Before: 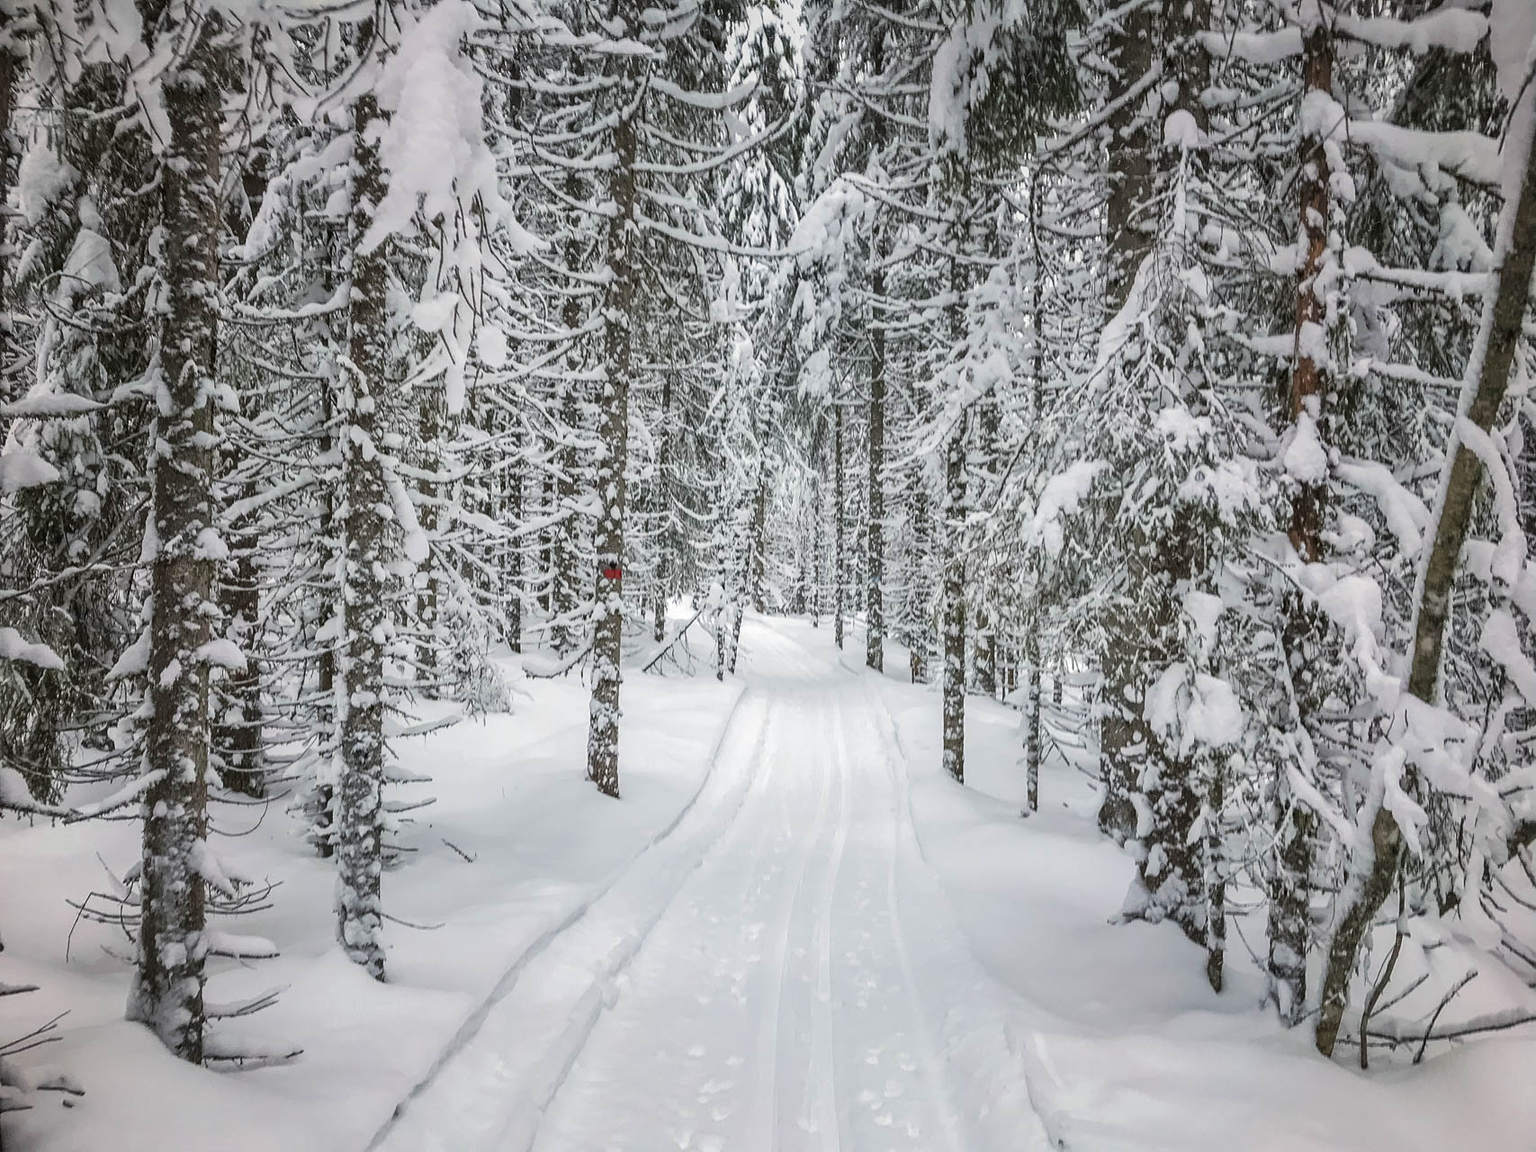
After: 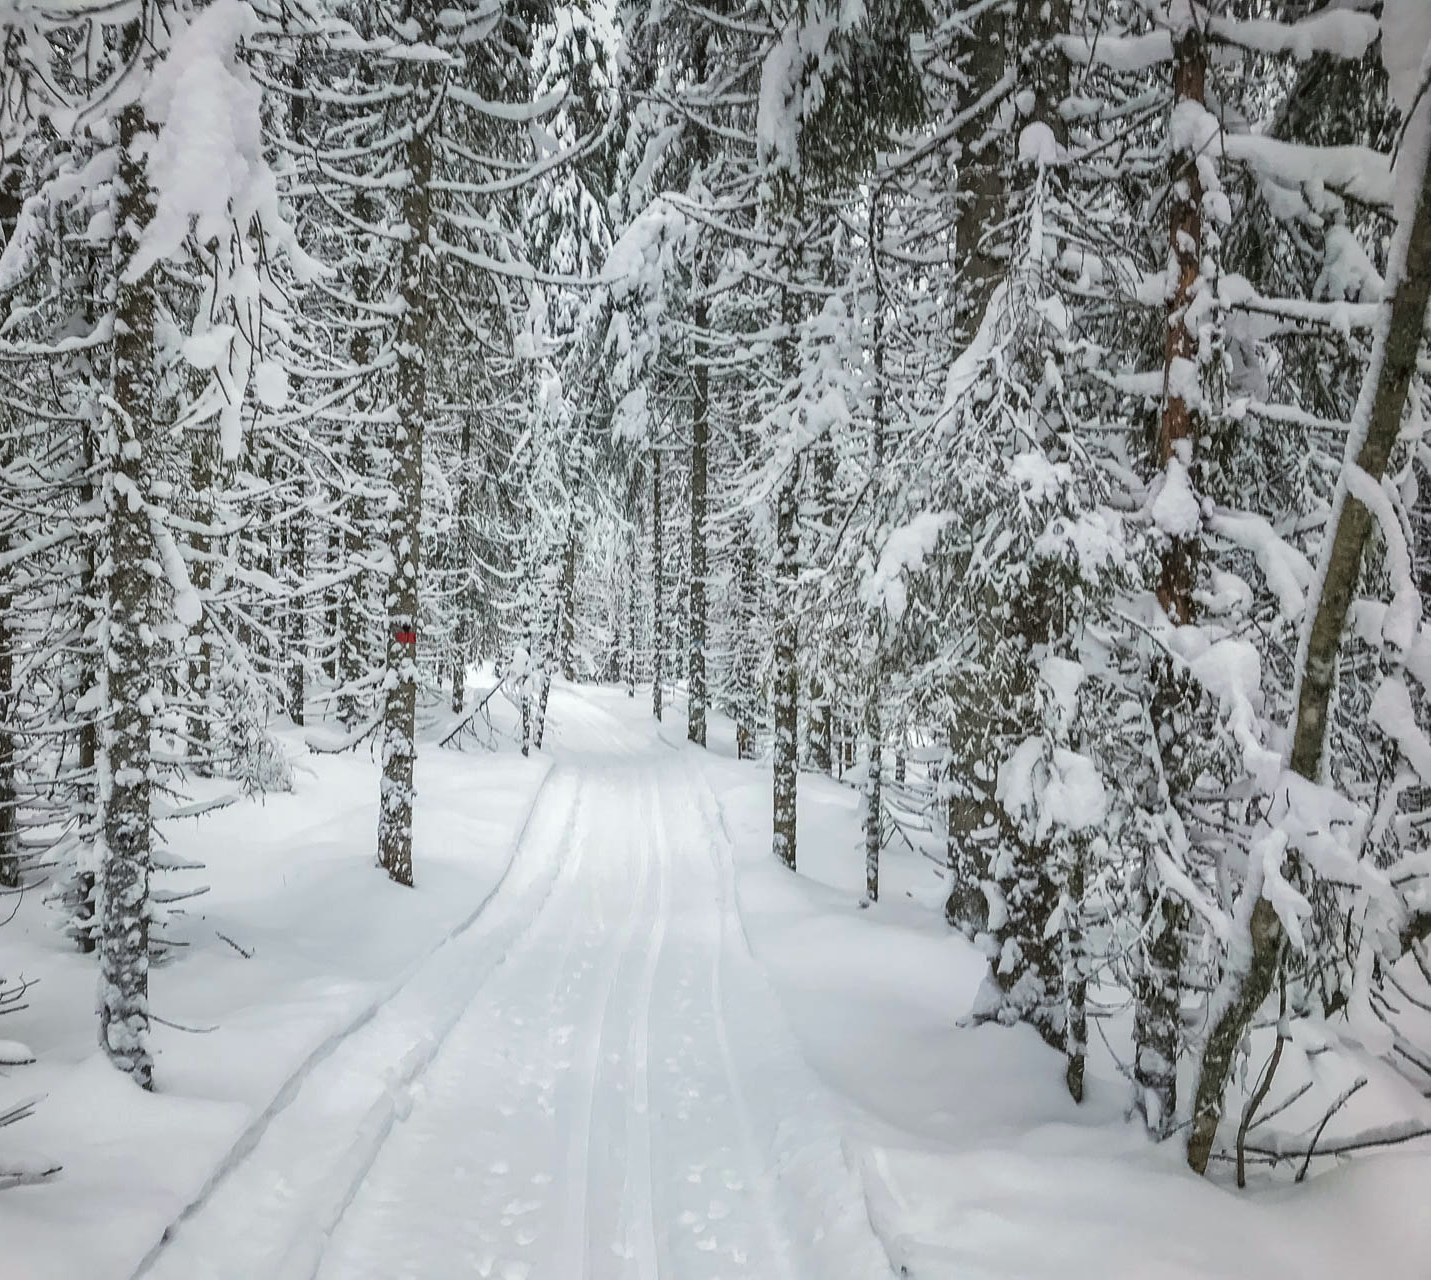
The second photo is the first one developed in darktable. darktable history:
crop: left 16.145%
white balance: red 0.978, blue 0.999
